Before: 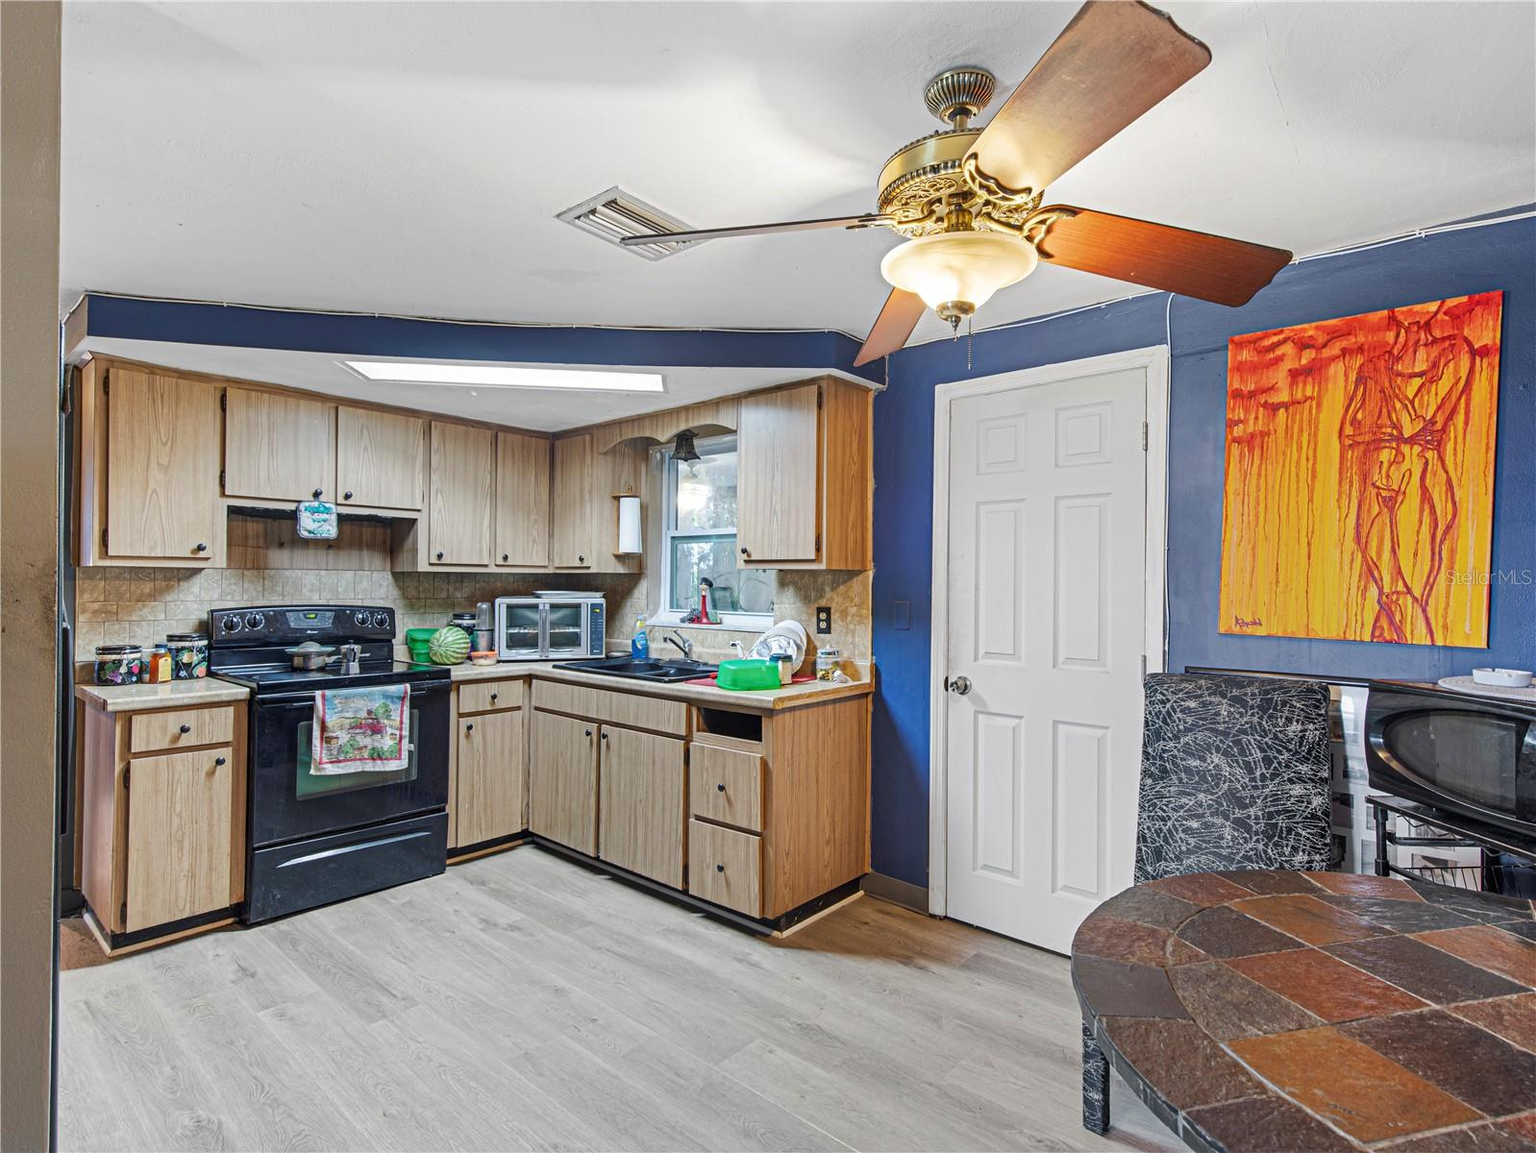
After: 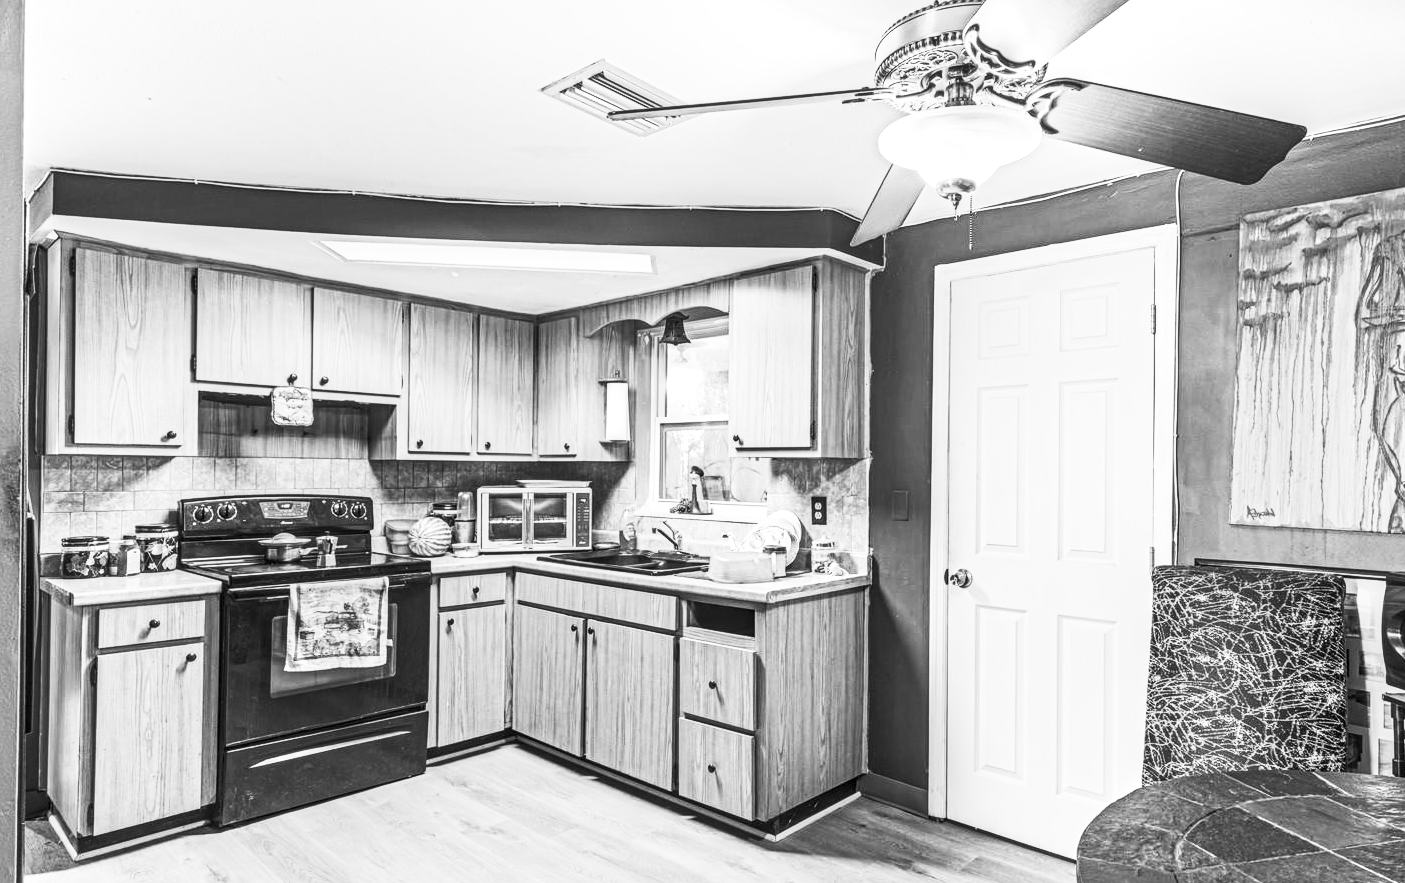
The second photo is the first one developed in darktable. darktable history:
local contrast: detail 130%
crop and rotate: left 2.425%, top 11.305%, right 9.6%, bottom 15.08%
white balance: red 0.924, blue 1.095
contrast brightness saturation: contrast 0.53, brightness 0.47, saturation -1
